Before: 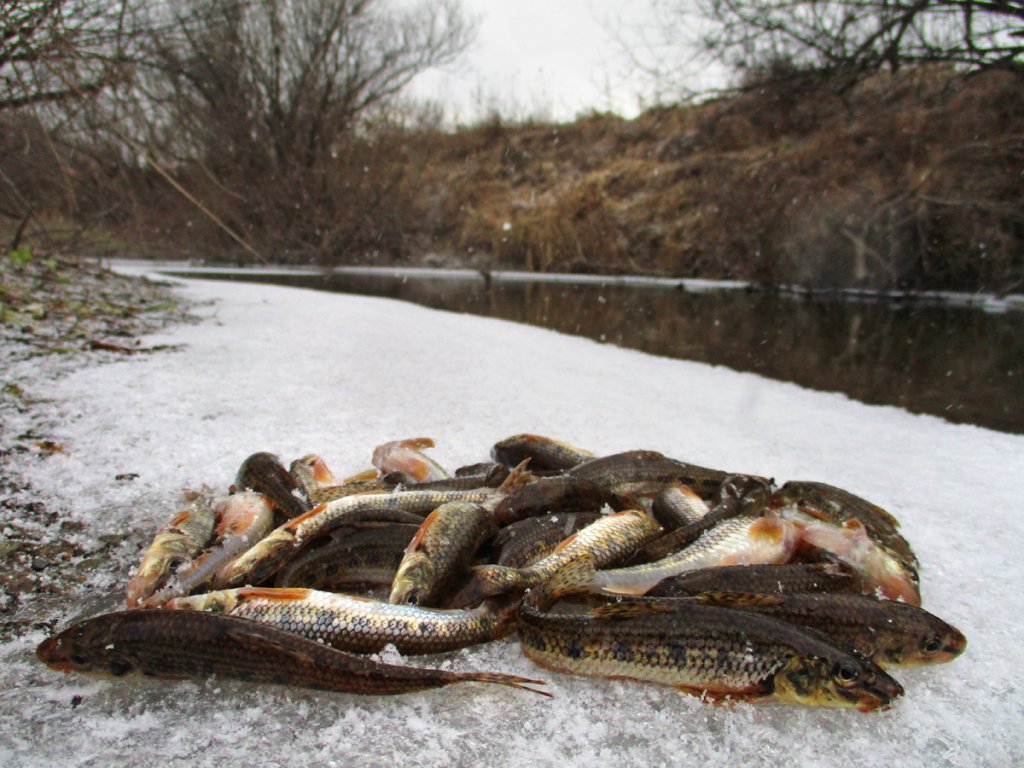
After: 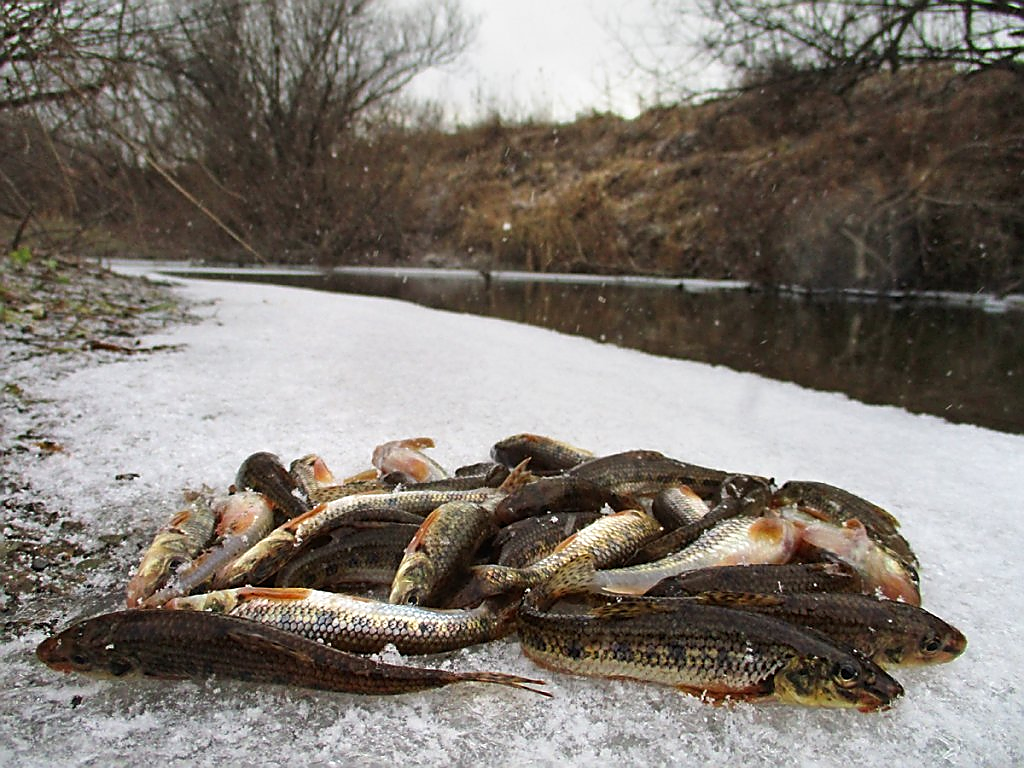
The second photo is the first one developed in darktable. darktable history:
sharpen: radius 1.396, amount 1.235, threshold 0.68
